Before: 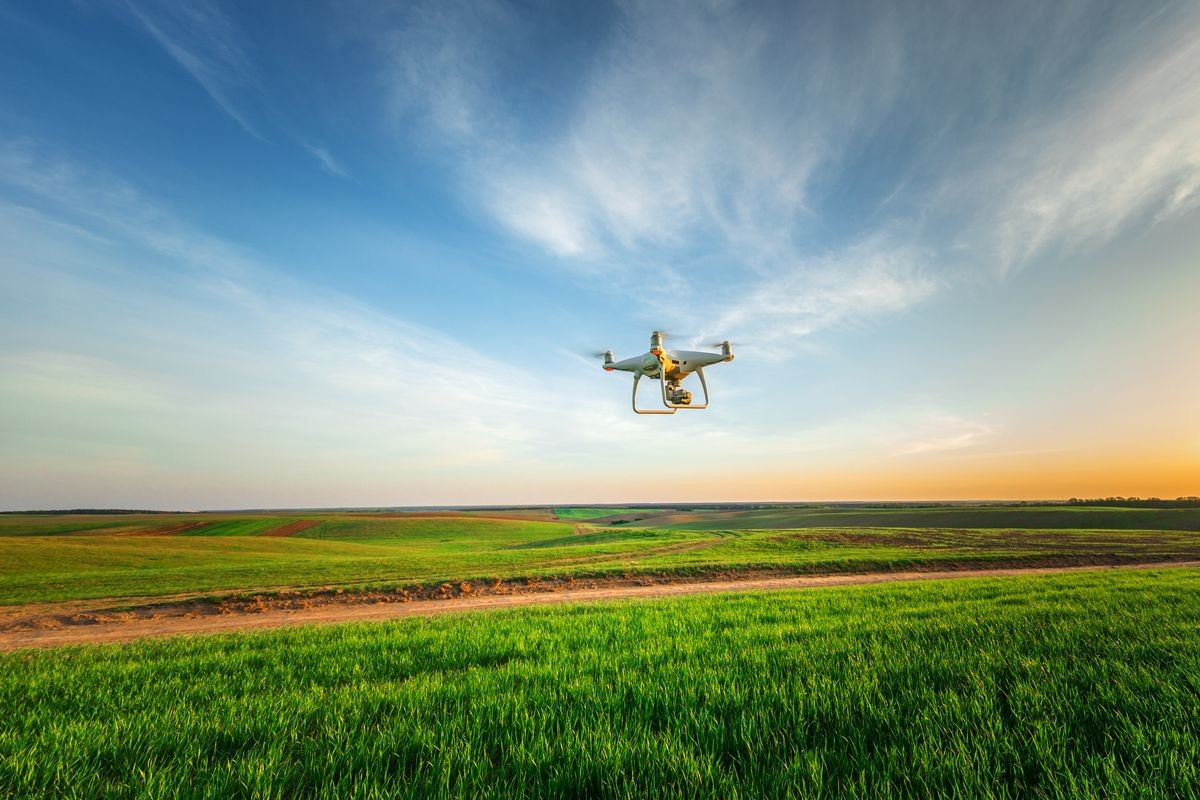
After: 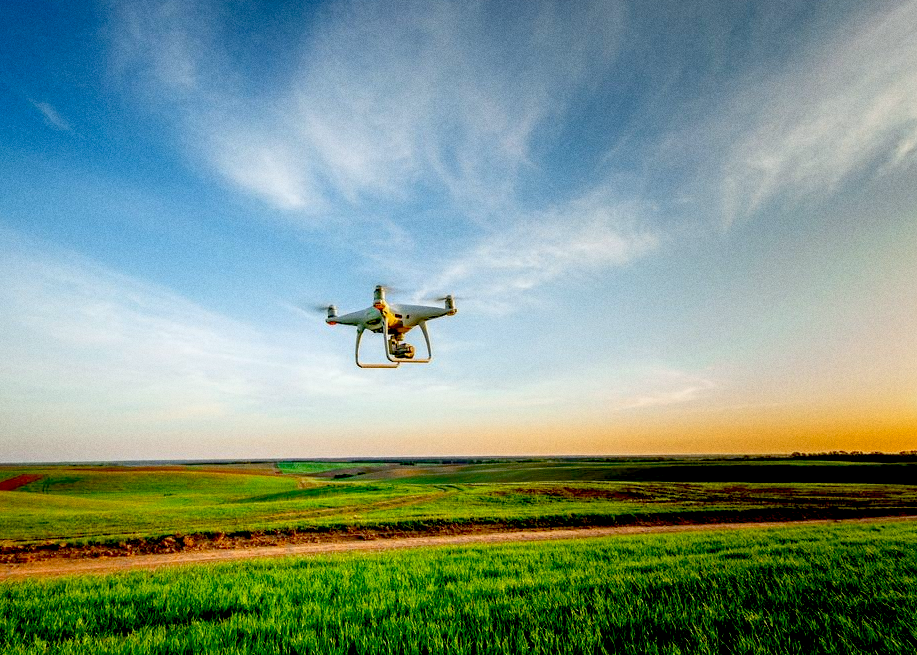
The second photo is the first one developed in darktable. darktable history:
crop: left 23.095%, top 5.827%, bottom 11.854%
exposure: black level correction 0.056, exposure -0.039 EV, compensate highlight preservation false
grain: coarseness 0.09 ISO
white balance: red 0.988, blue 1.017
